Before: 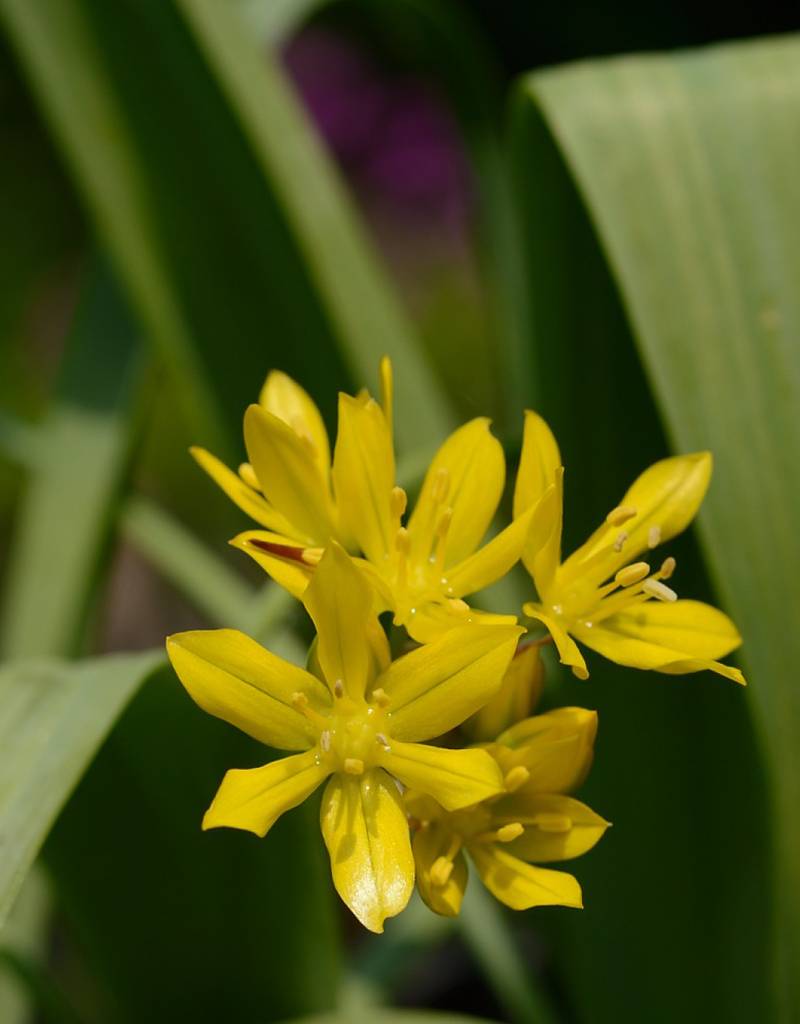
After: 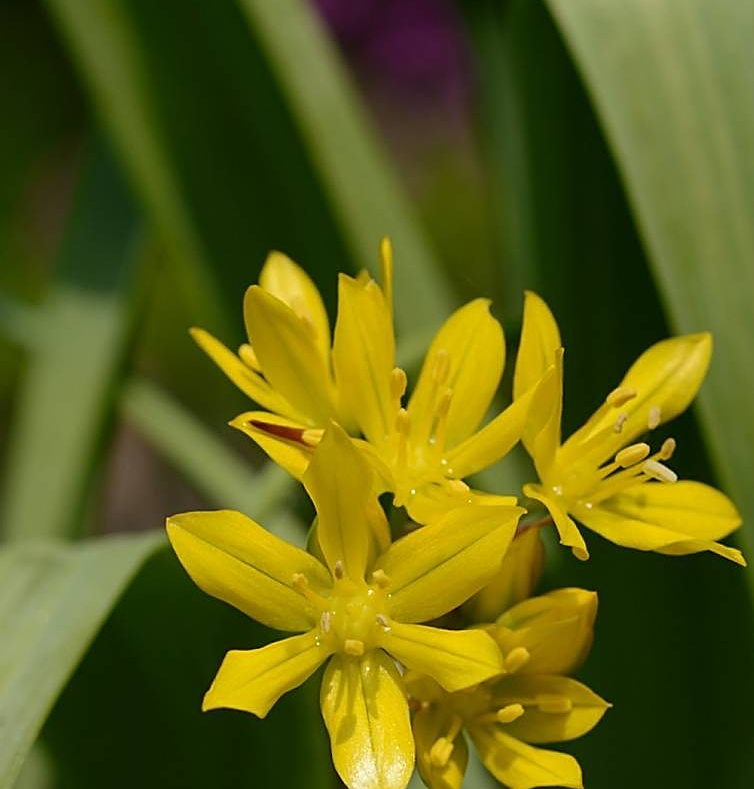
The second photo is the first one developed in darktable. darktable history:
crop and rotate: angle 0.03°, top 11.643%, right 5.651%, bottom 11.189%
sharpen: on, module defaults
